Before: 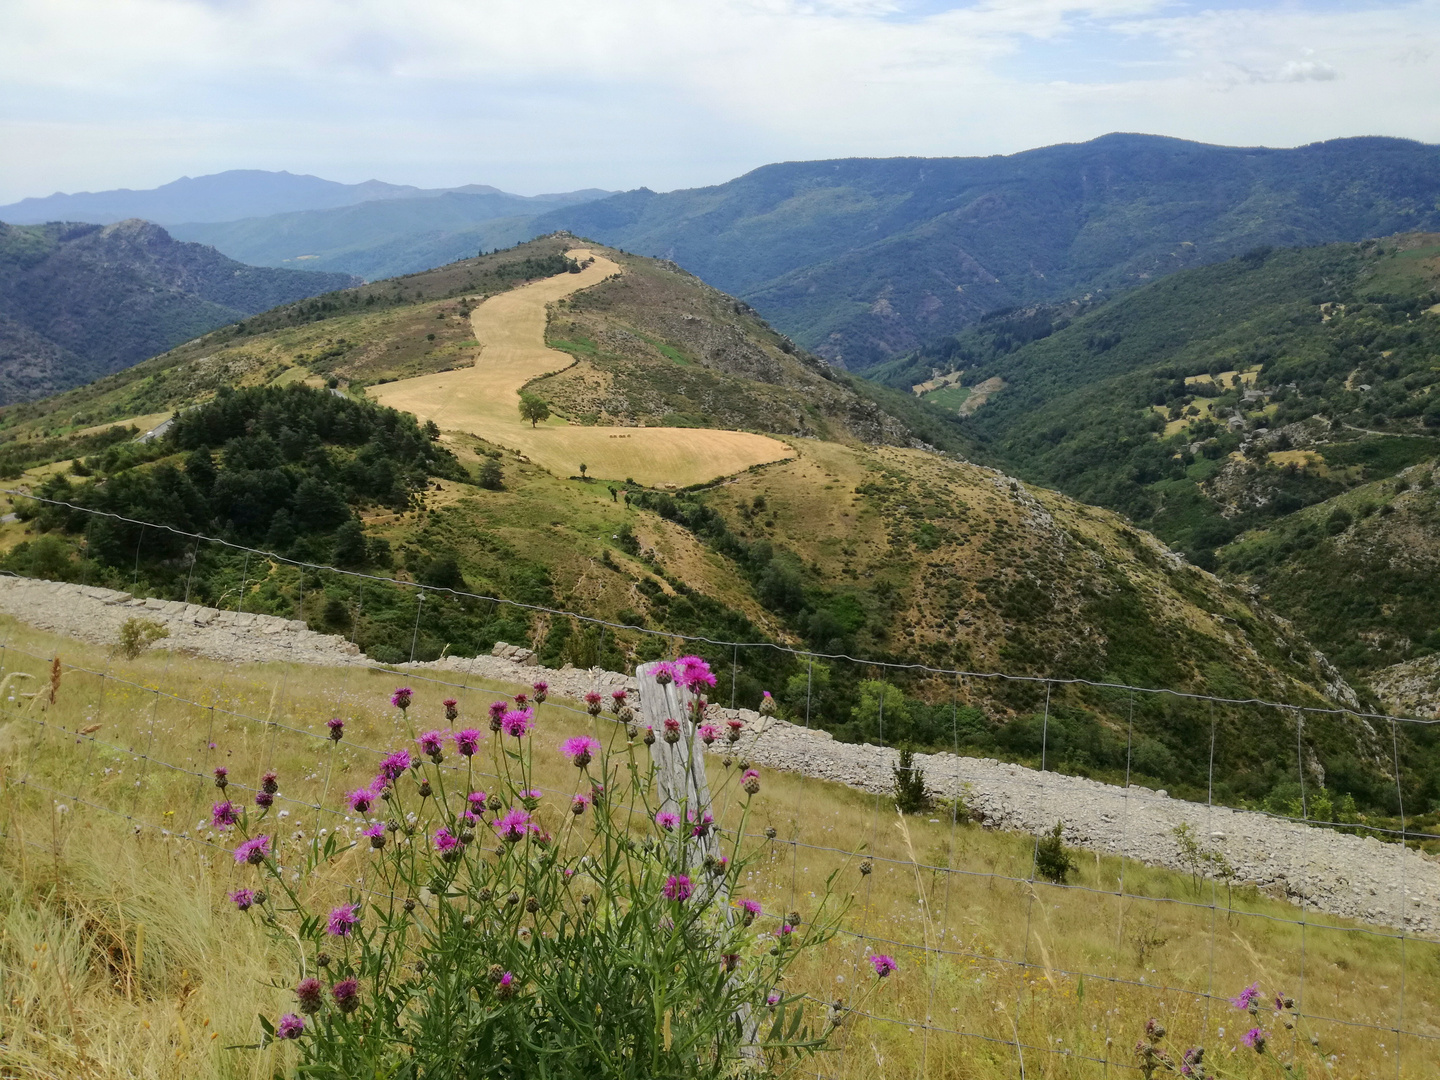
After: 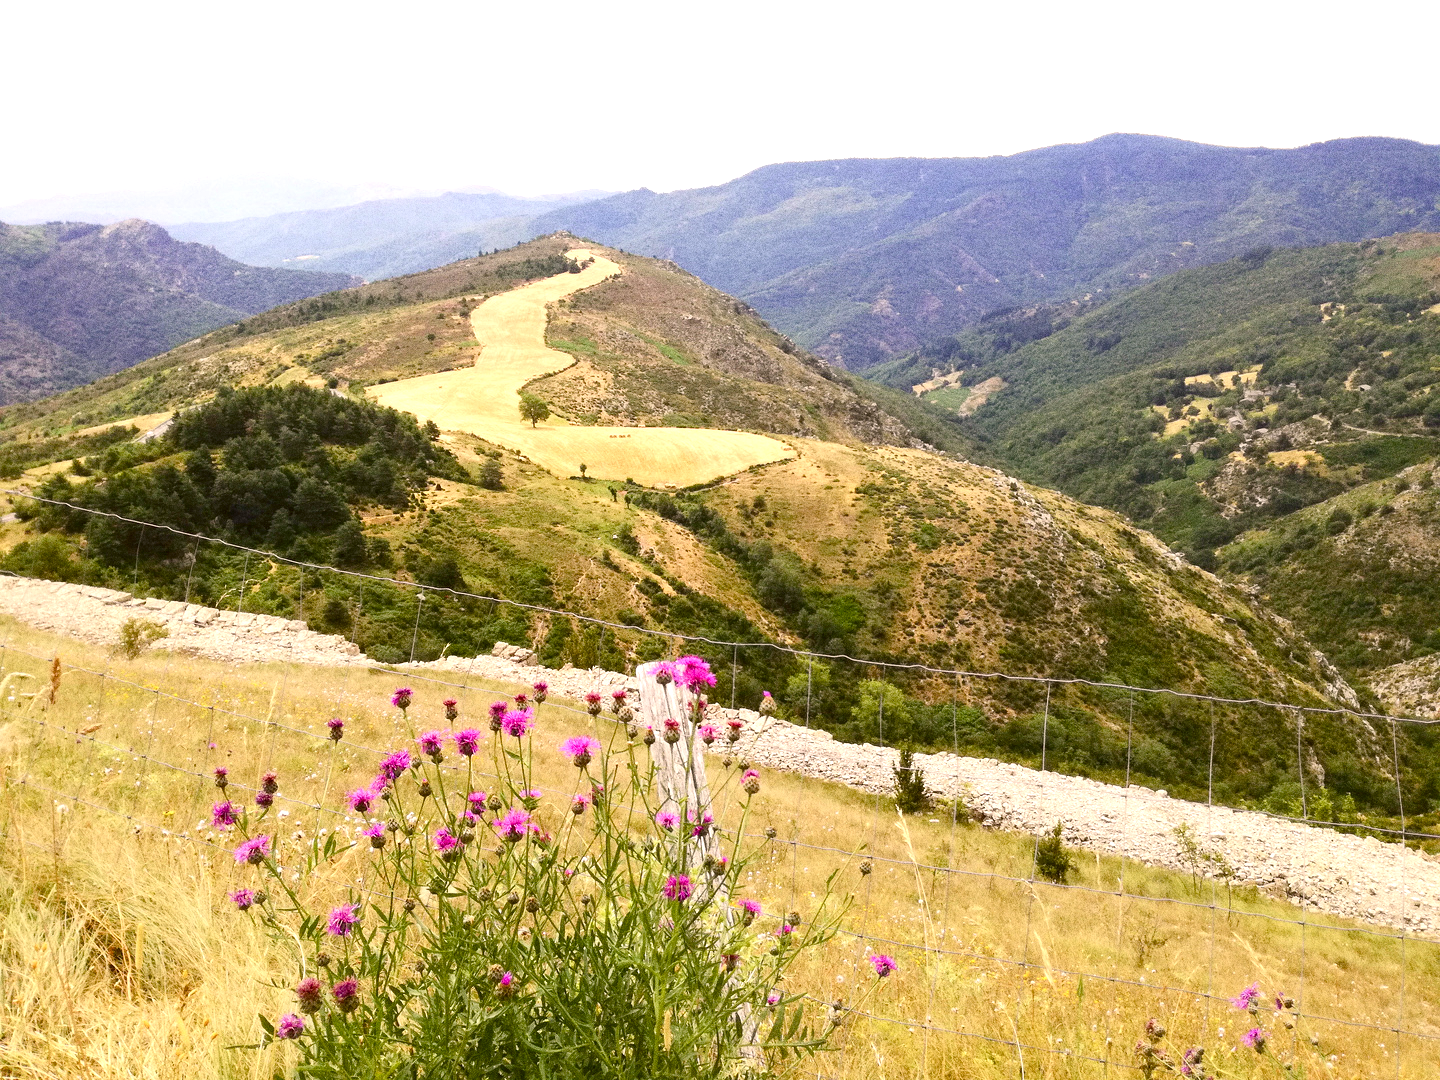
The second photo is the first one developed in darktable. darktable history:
color correction: highlights a* 10.21, highlights b* 9.79, shadows a* 8.61, shadows b* 7.88, saturation 0.8
exposure: exposure 1.2 EV, compensate highlight preservation false
grain: coarseness 0.09 ISO, strength 40%
color balance rgb: perceptual saturation grading › global saturation 35%, perceptual saturation grading › highlights -30%, perceptual saturation grading › shadows 35%, perceptual brilliance grading › global brilliance 3%, perceptual brilliance grading › highlights -3%, perceptual brilliance grading › shadows 3%
